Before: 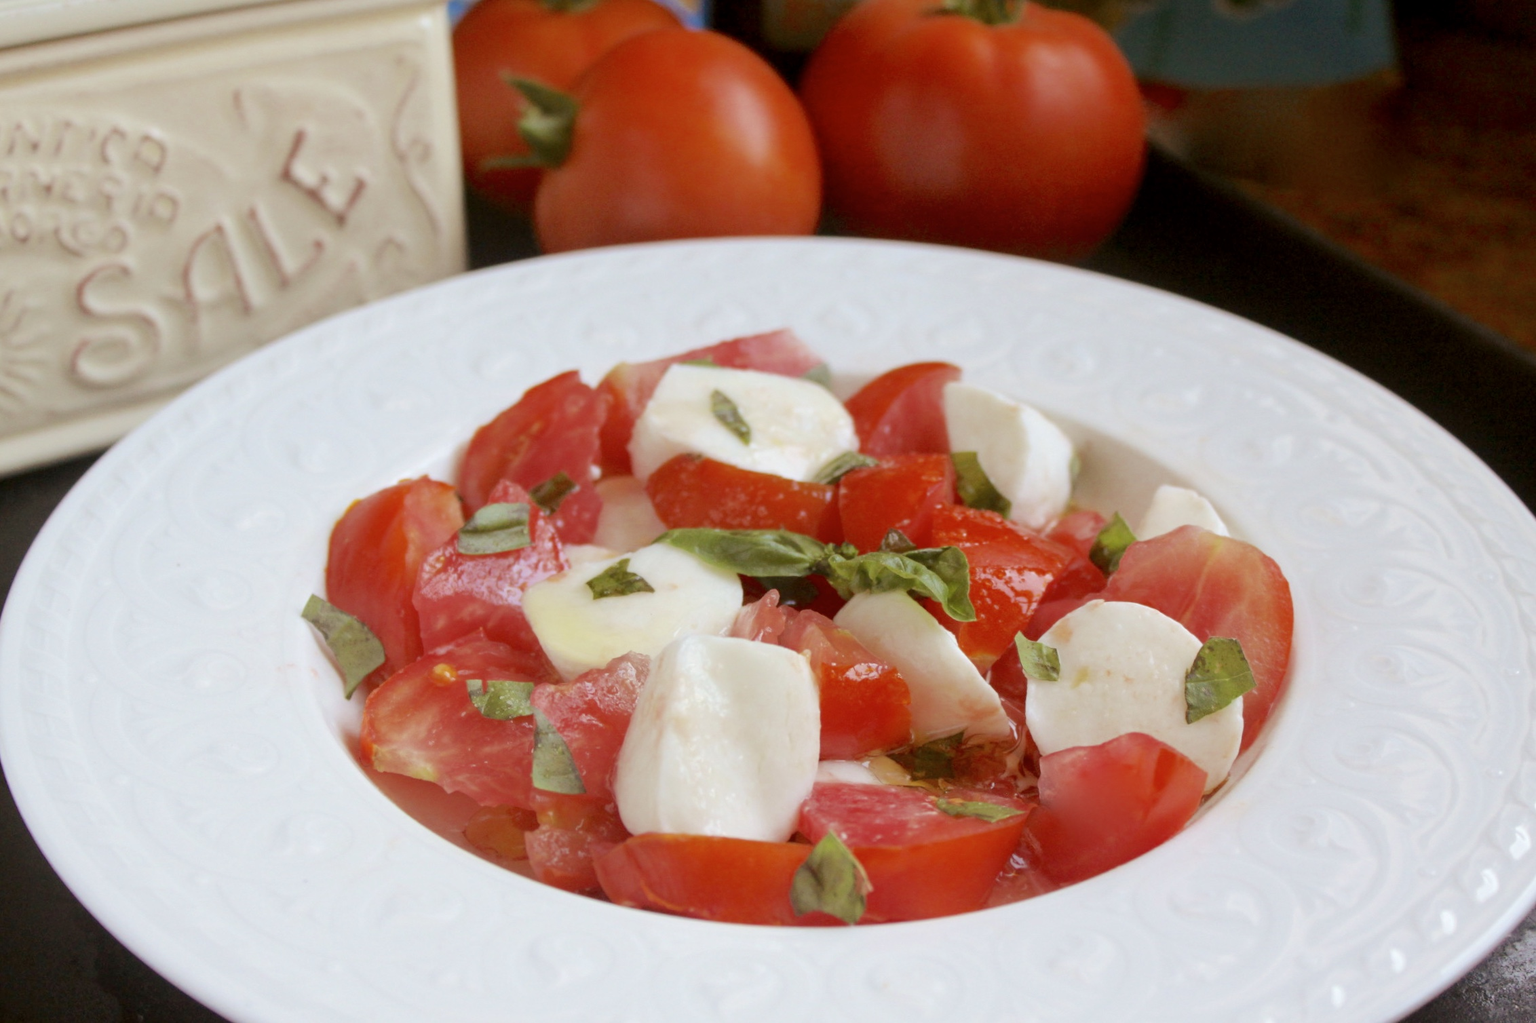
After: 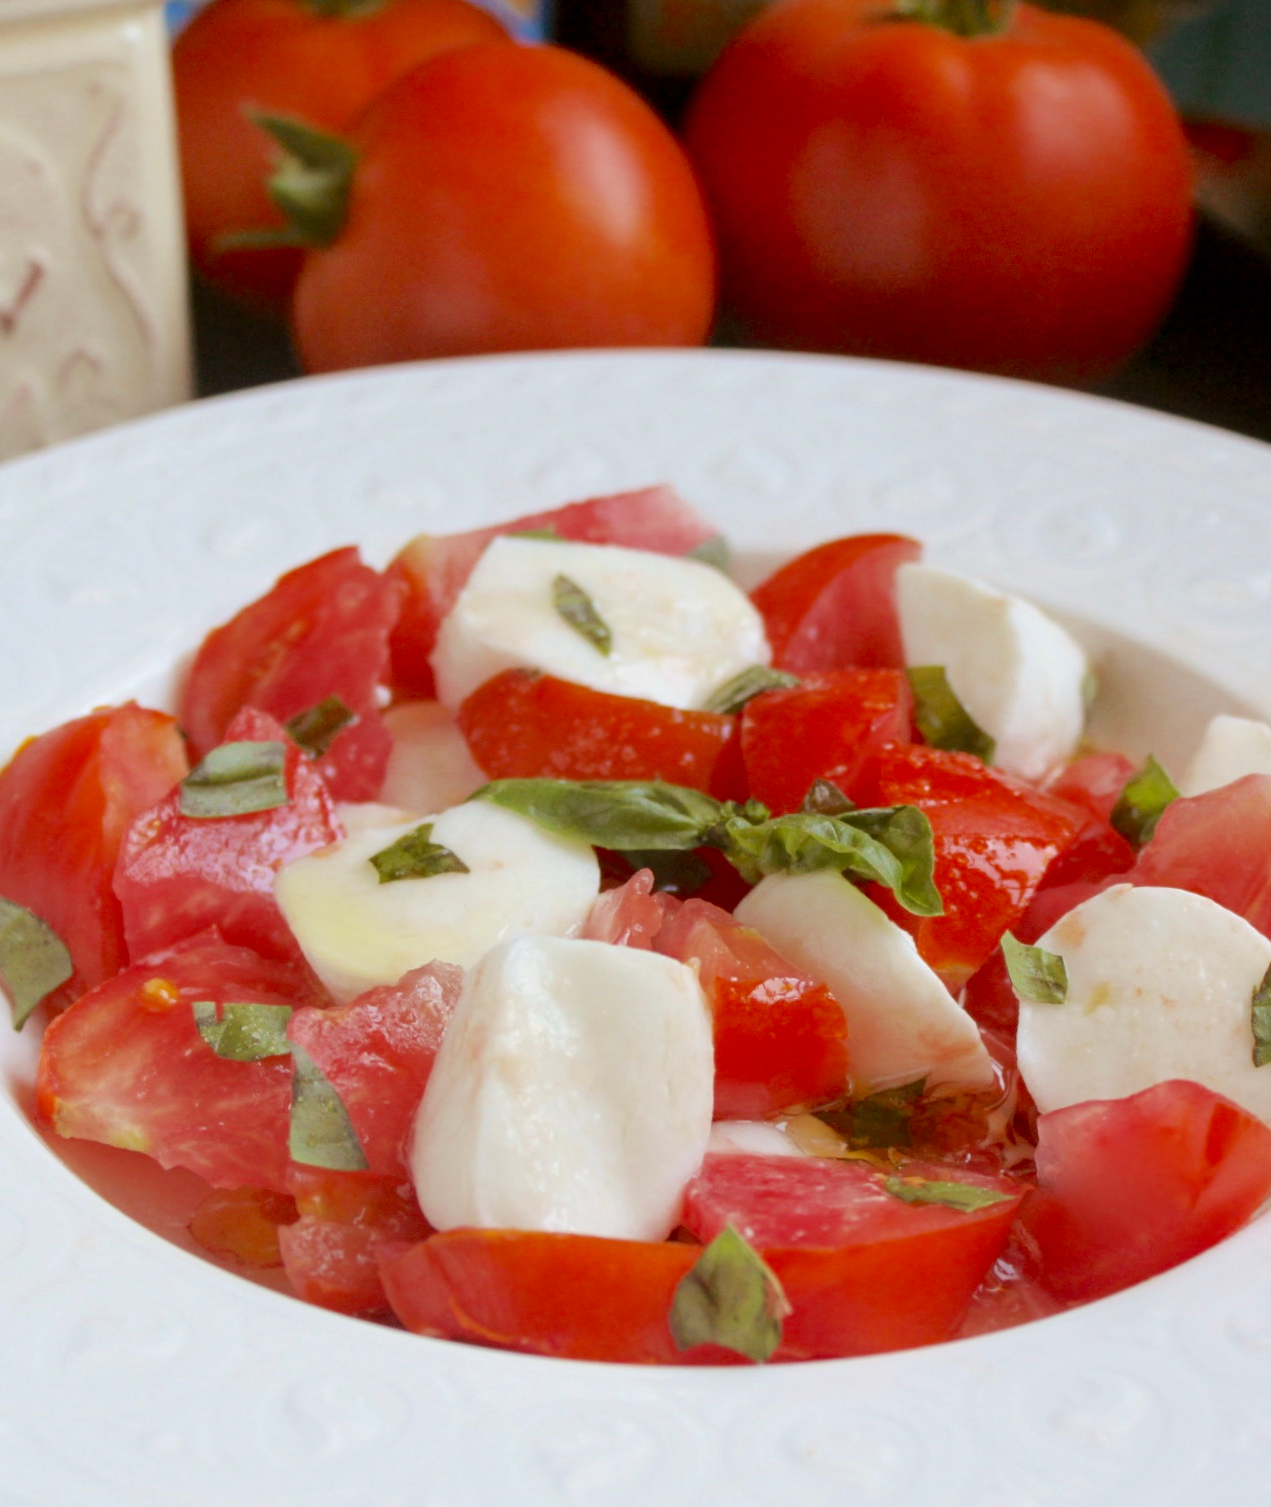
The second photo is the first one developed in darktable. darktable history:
crop: left 21.87%, right 21.977%, bottom 0.004%
